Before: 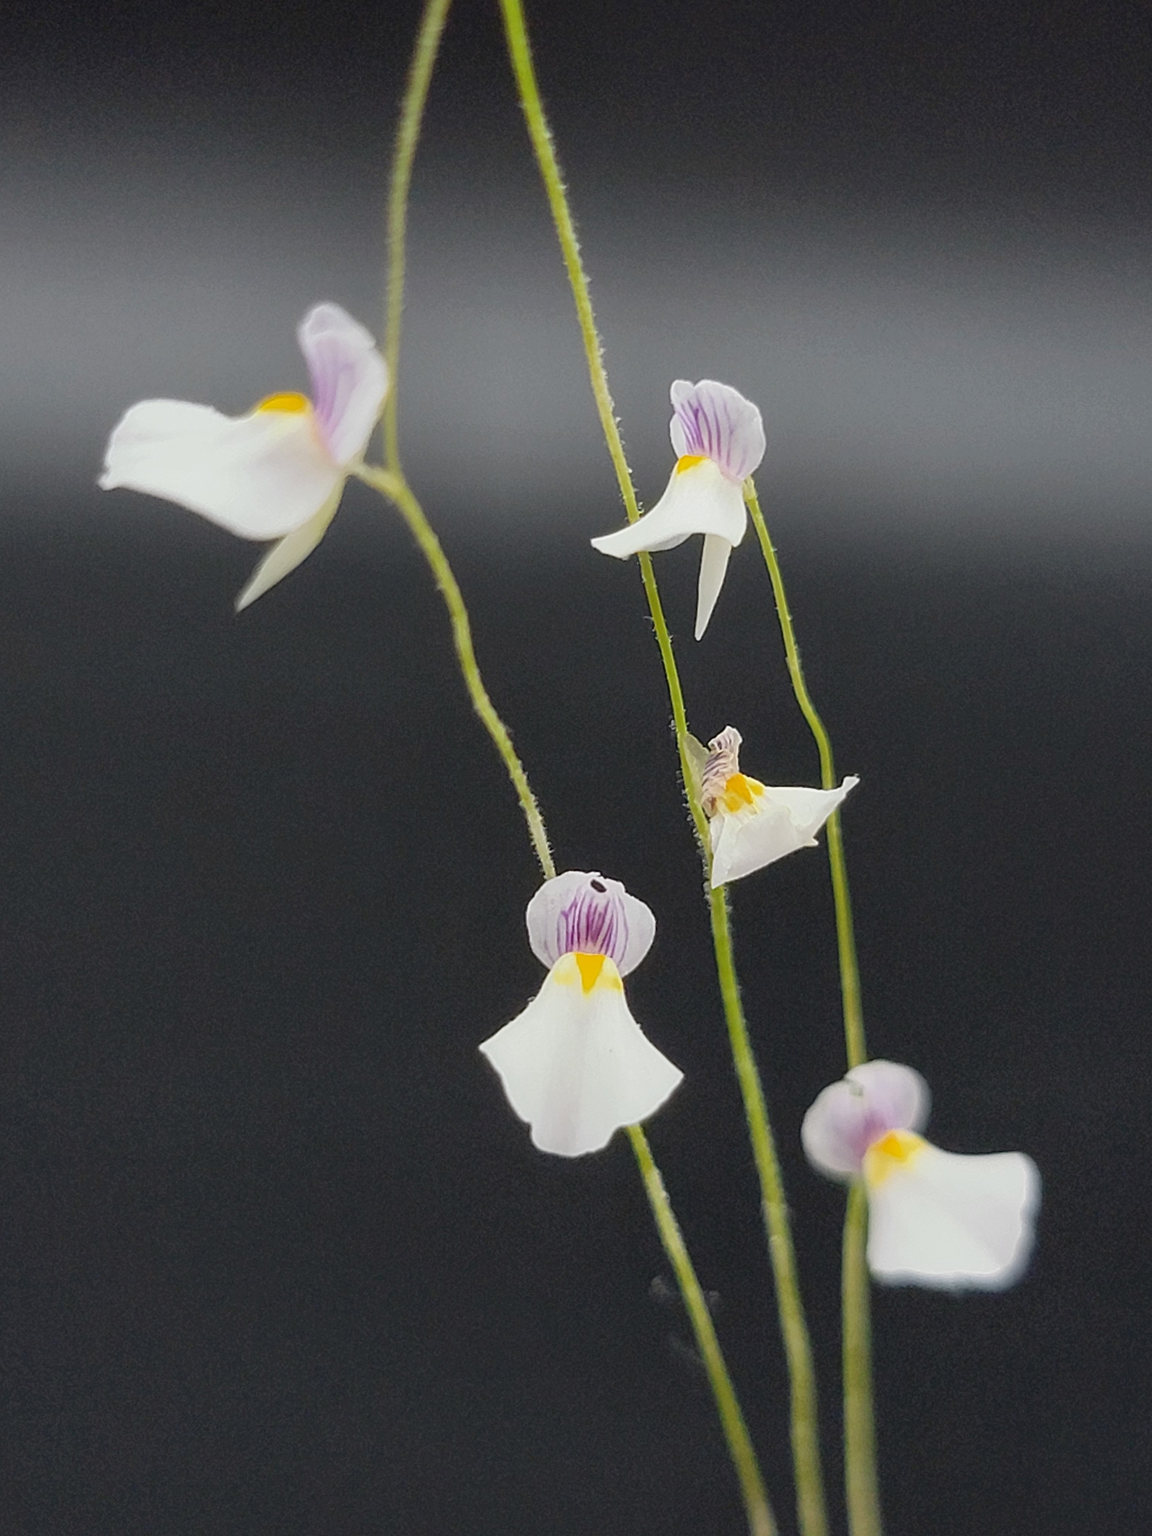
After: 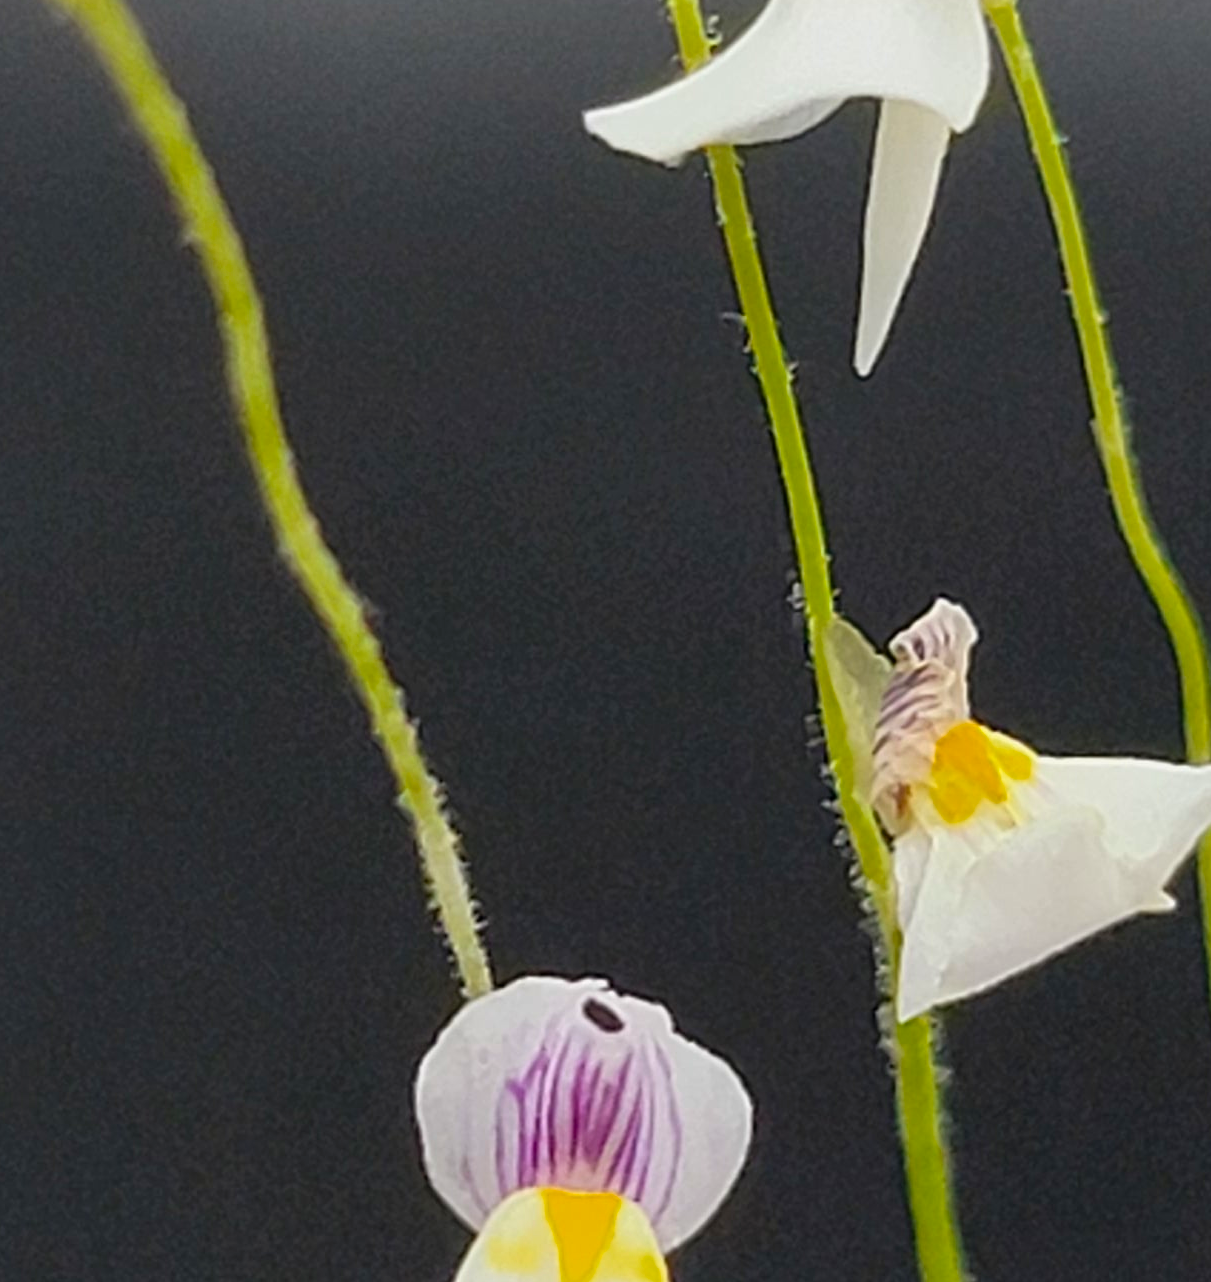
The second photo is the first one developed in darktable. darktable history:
crop: left 31.865%, top 32.325%, right 27.749%, bottom 35.619%
color balance rgb: perceptual saturation grading › global saturation 19.9%, global vibrance 20%
